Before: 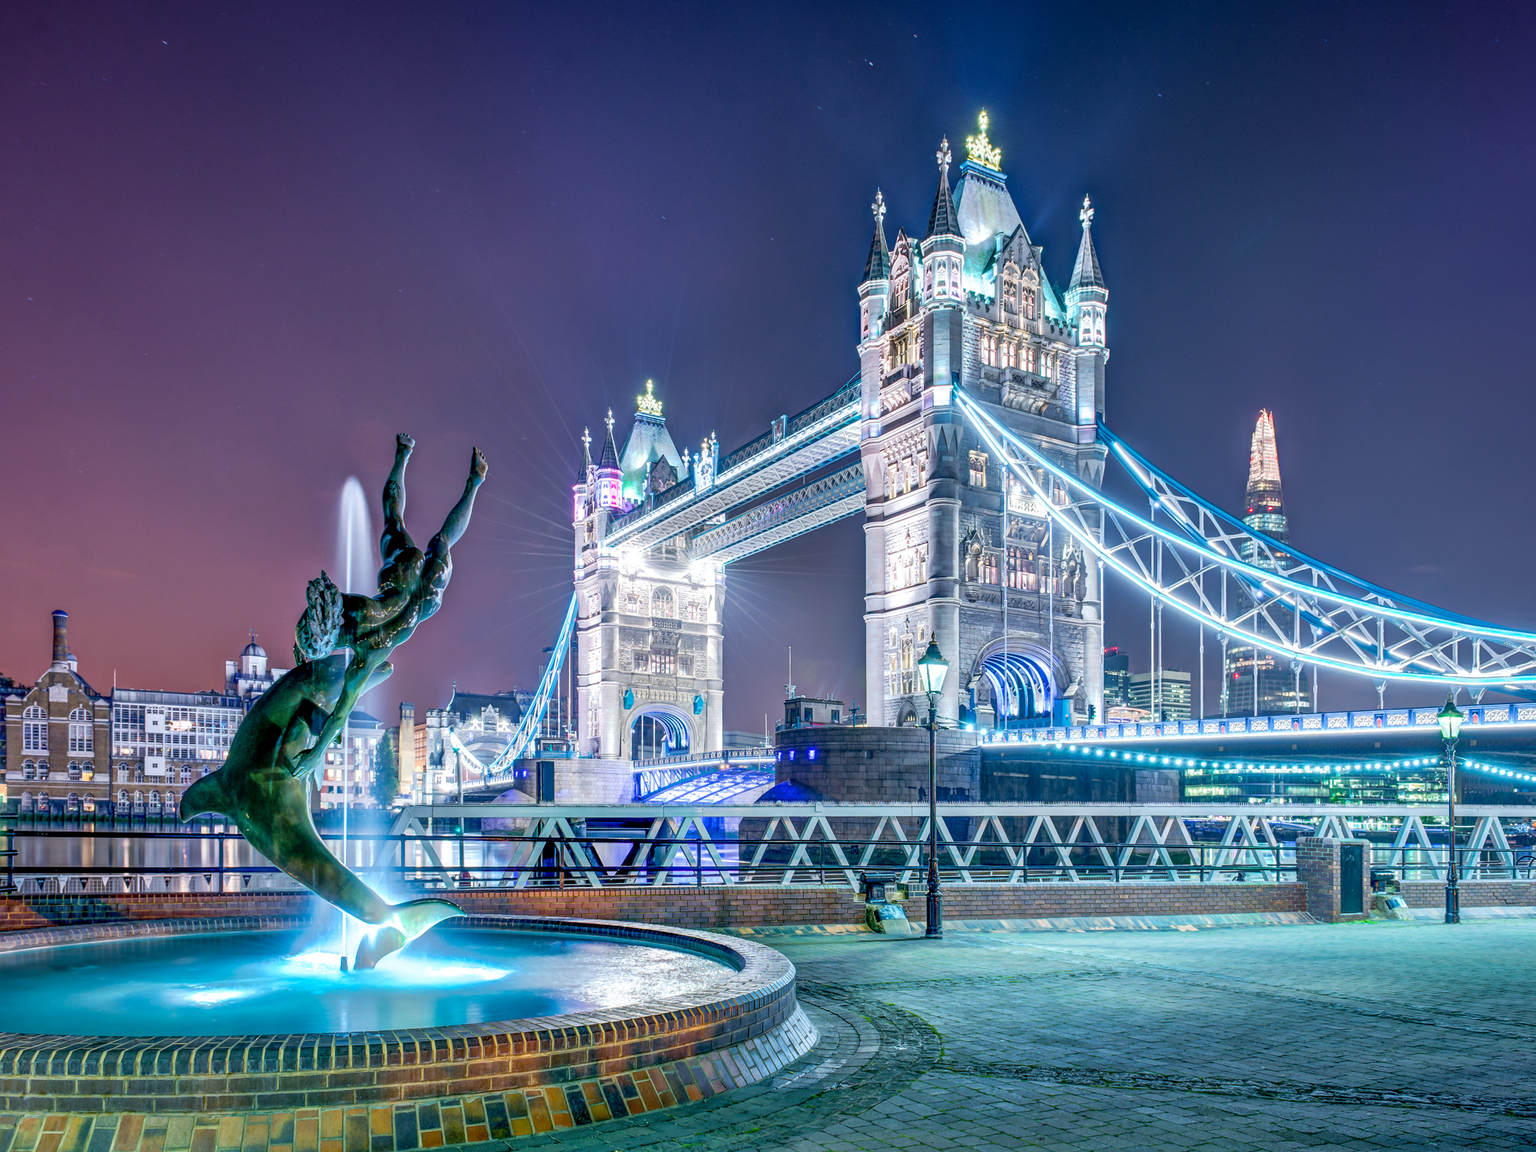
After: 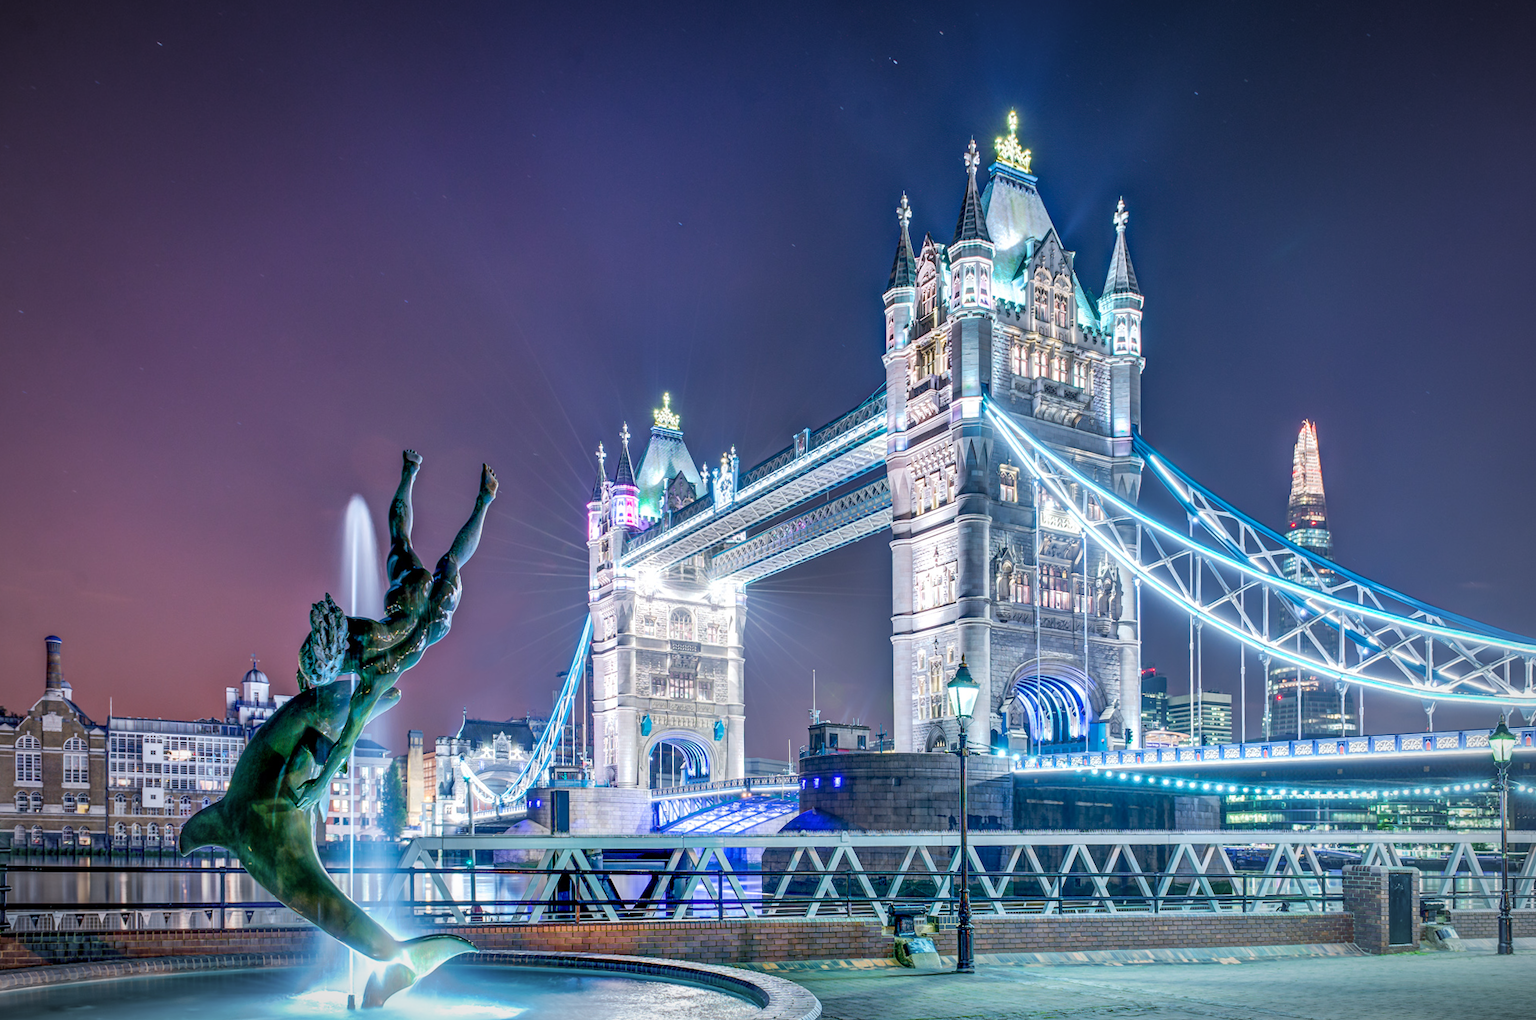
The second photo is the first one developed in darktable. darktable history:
crop and rotate: angle 0.297°, left 0.286%, right 3.022%, bottom 14.324%
vignetting: fall-off start 81.24%, fall-off radius 61.48%, automatic ratio true, width/height ratio 1.414, unbound false
